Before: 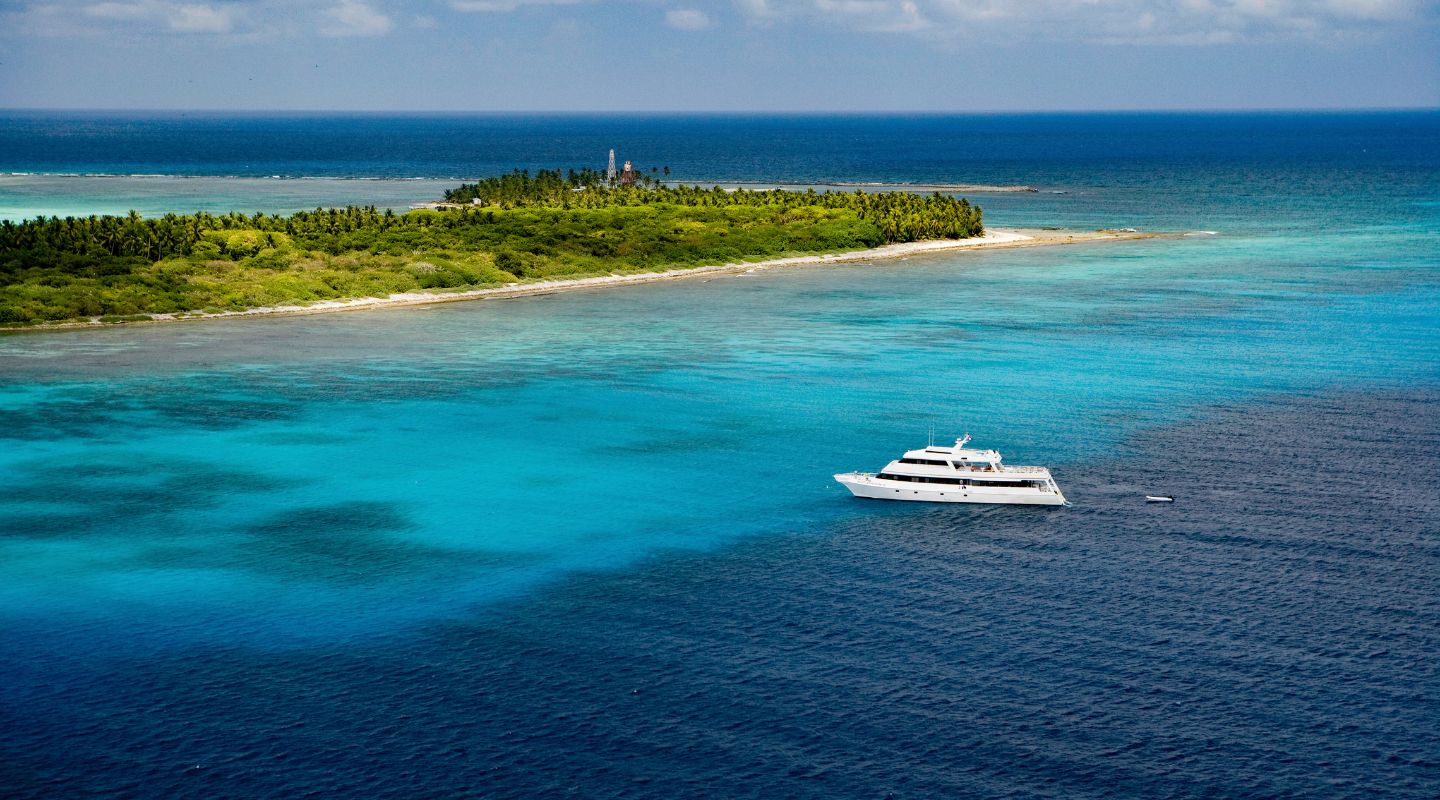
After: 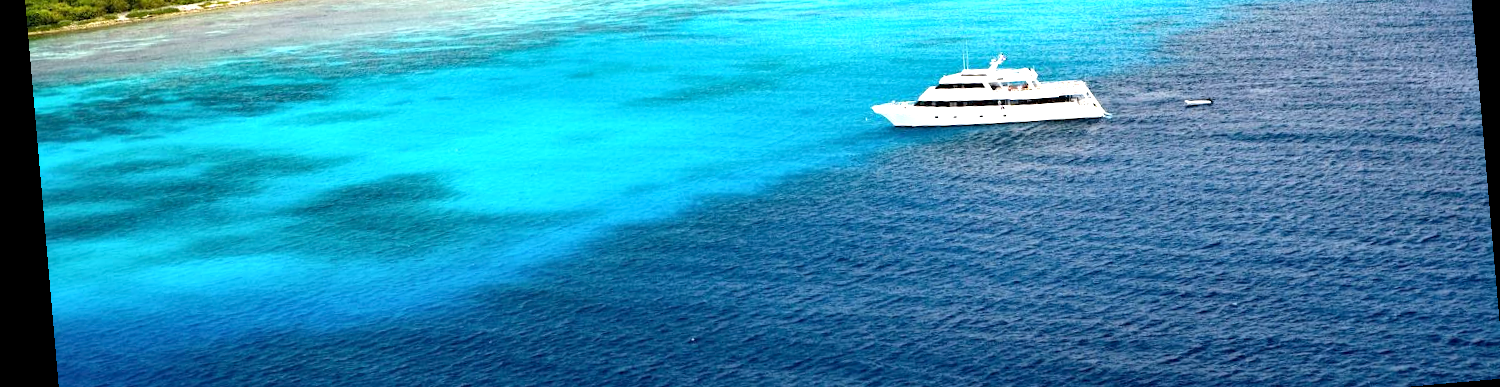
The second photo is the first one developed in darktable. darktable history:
rotate and perspective: rotation -4.98°, automatic cropping off
exposure: exposure 1.223 EV, compensate highlight preservation false
local contrast: highlights 100%, shadows 100%, detail 120%, midtone range 0.2
crop: top 45.551%, bottom 12.262%
